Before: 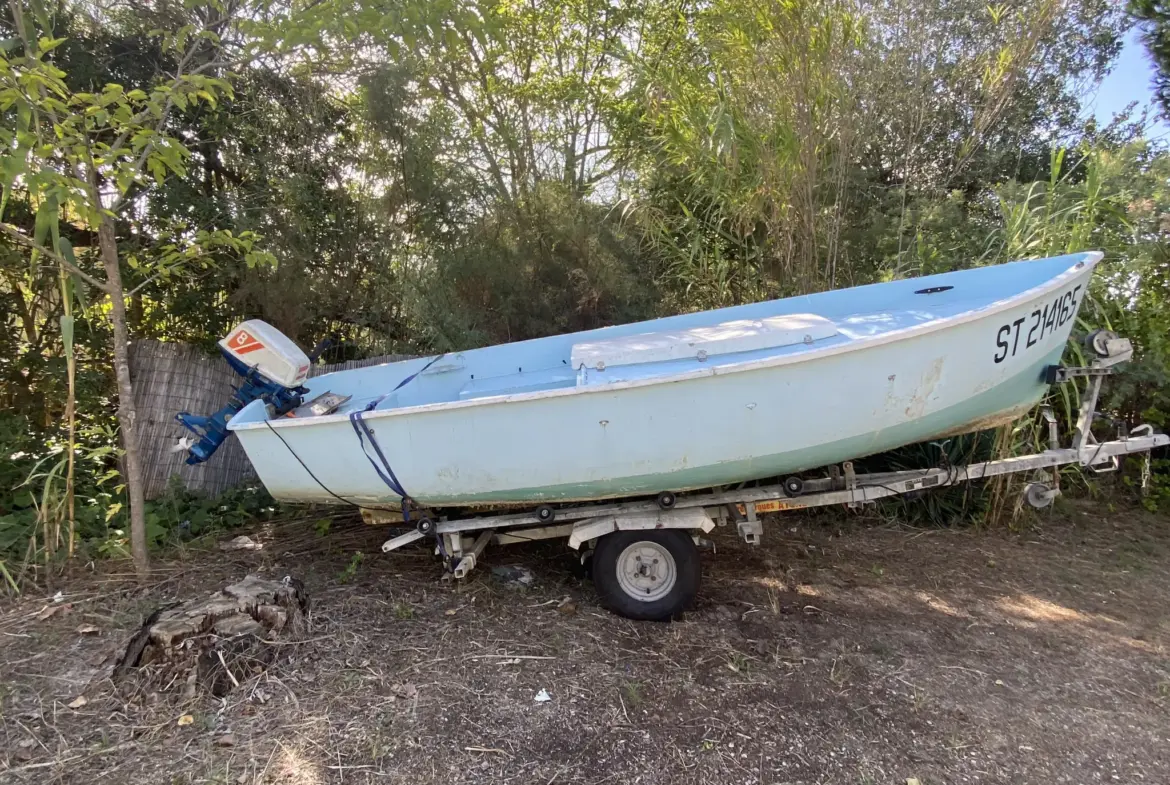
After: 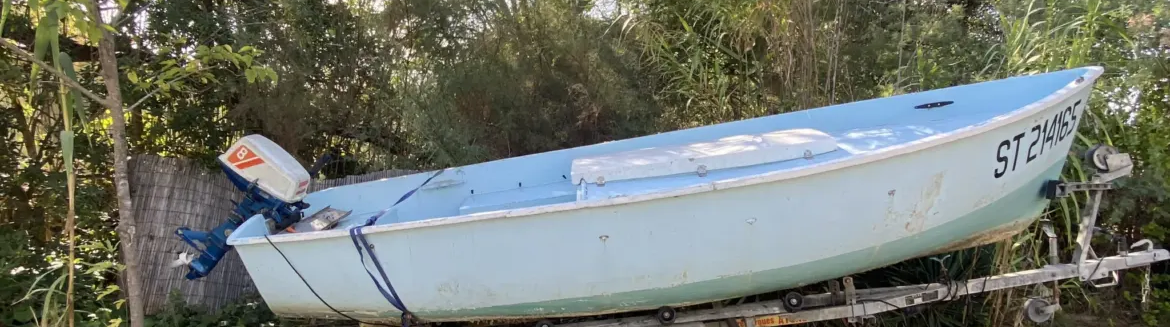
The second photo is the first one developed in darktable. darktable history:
crop and rotate: top 23.61%, bottom 34.715%
